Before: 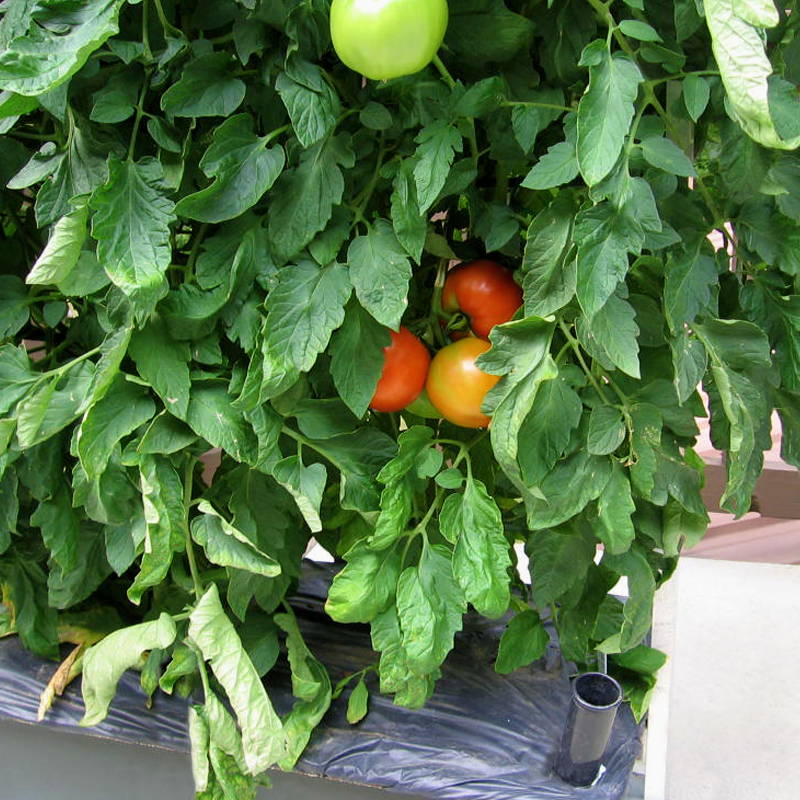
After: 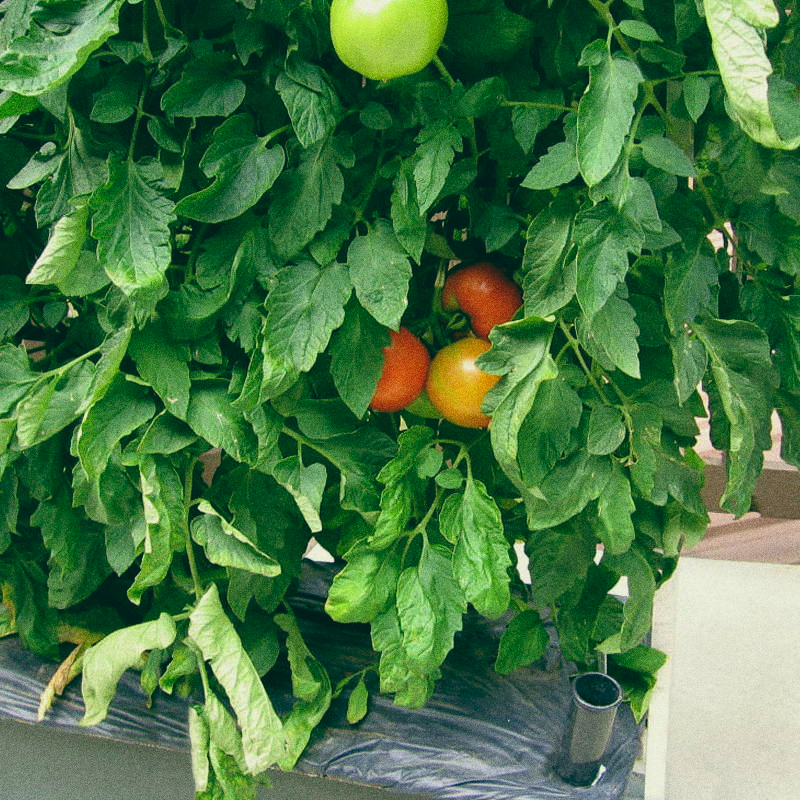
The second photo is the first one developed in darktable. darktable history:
color balance: lift [1.005, 0.99, 1.007, 1.01], gamma [1, 1.034, 1.032, 0.966], gain [0.873, 1.055, 1.067, 0.933]
grain: coarseness 0.09 ISO, strength 40%
